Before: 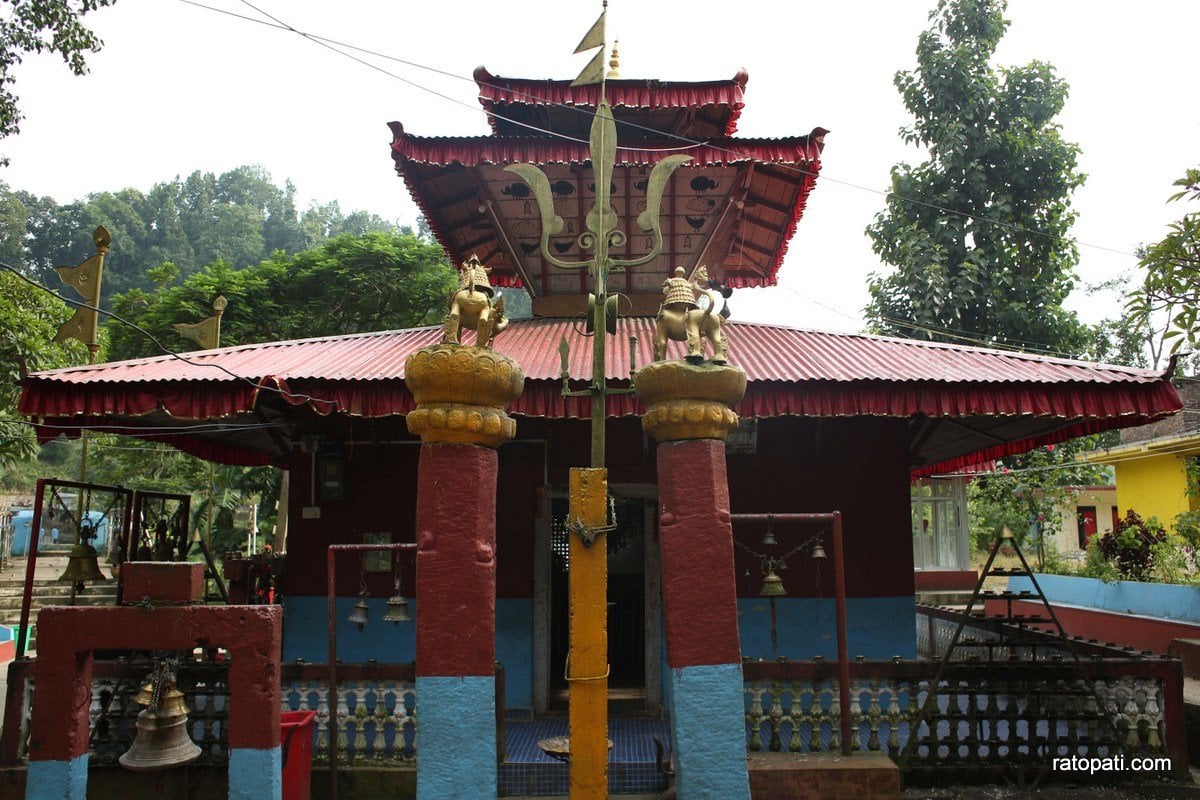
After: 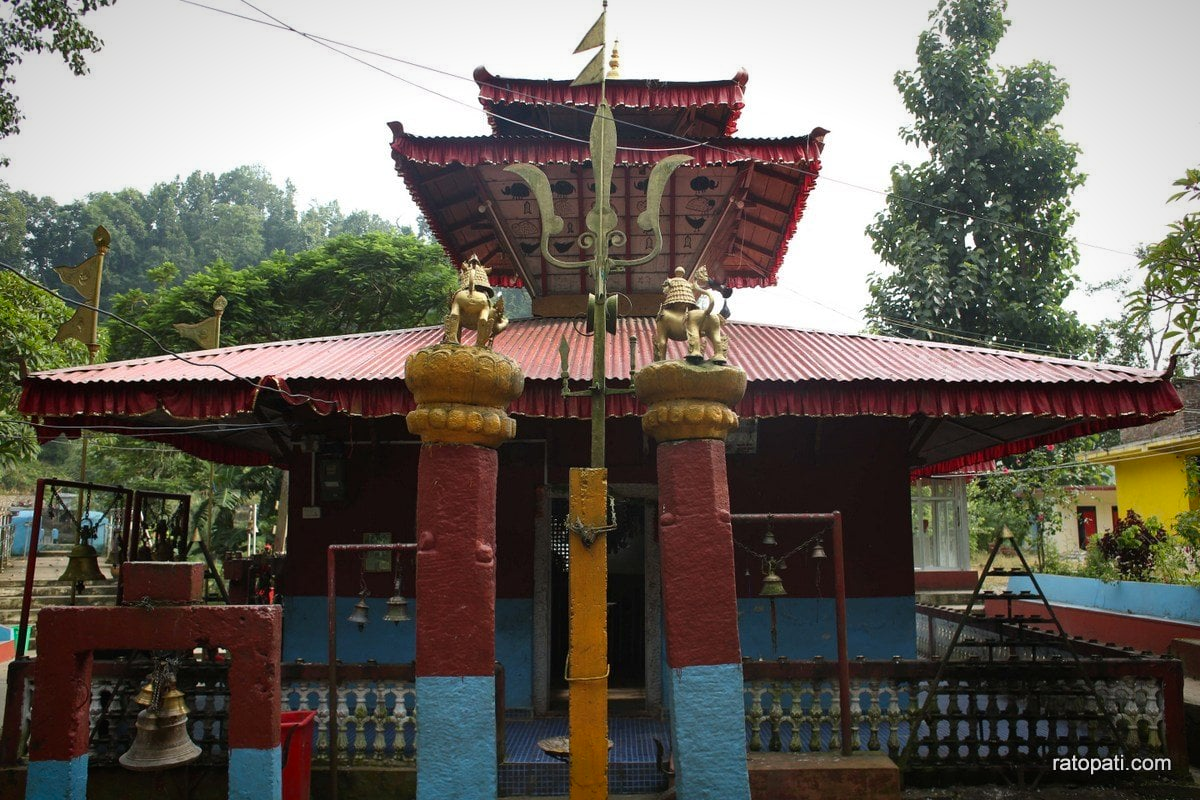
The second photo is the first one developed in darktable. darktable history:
vignetting: fall-off radius 70.32%, saturation 0.365, automatic ratio true, unbound false
